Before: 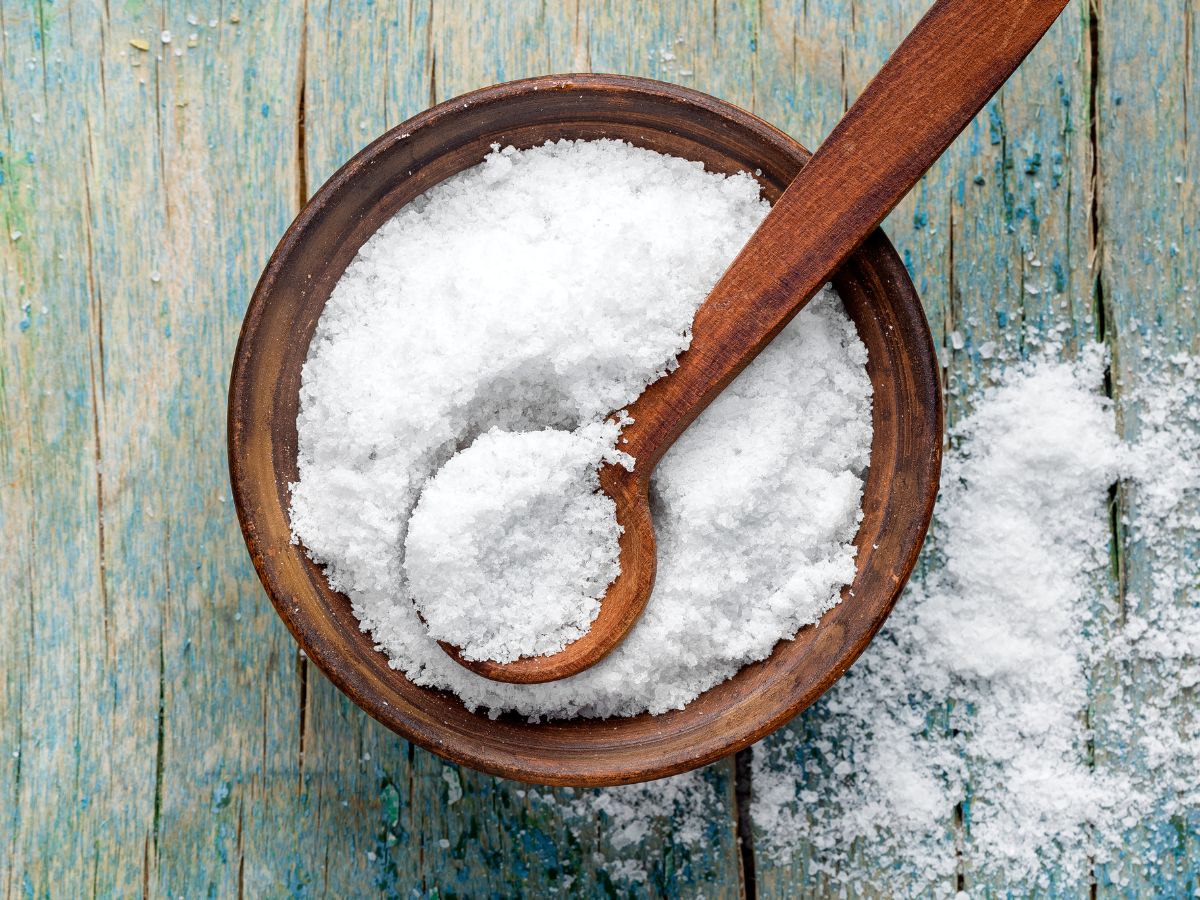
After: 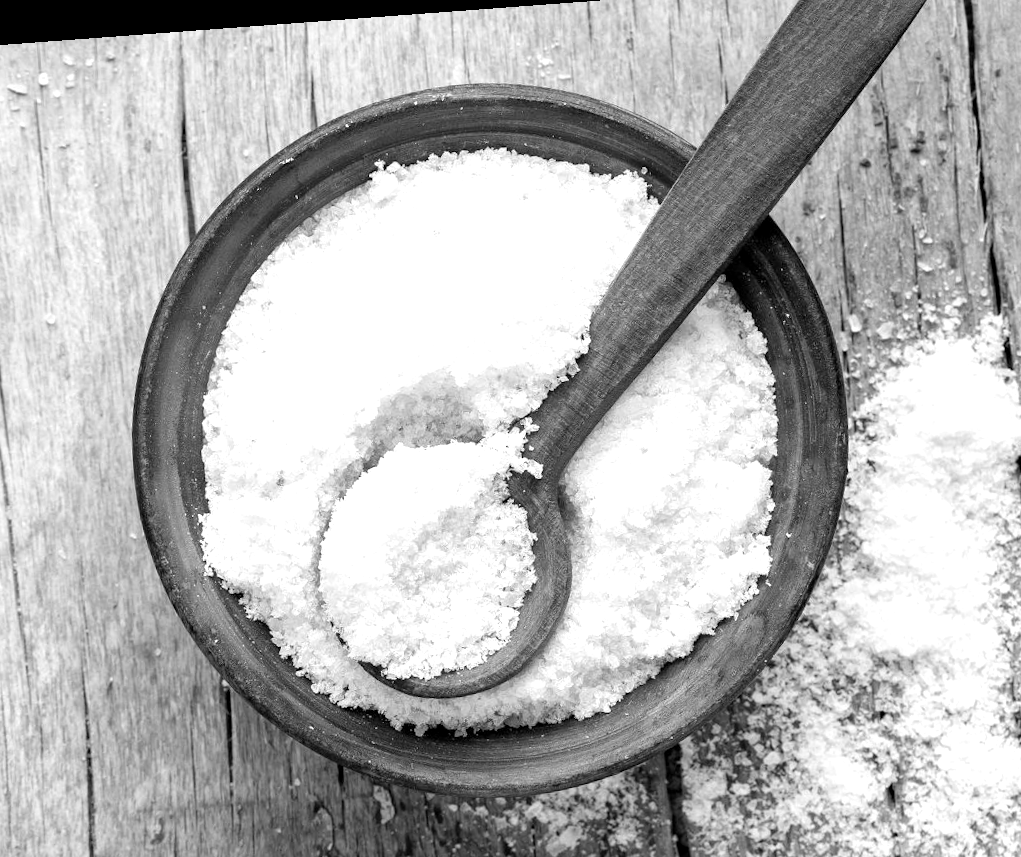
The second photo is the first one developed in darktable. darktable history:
crop: left 9.929%, top 3.475%, right 9.188%, bottom 9.529%
exposure: black level correction 0.001, exposure 0.5 EV, compensate exposure bias true, compensate highlight preservation false
monochrome: on, module defaults
rotate and perspective: rotation -4.25°, automatic cropping off
